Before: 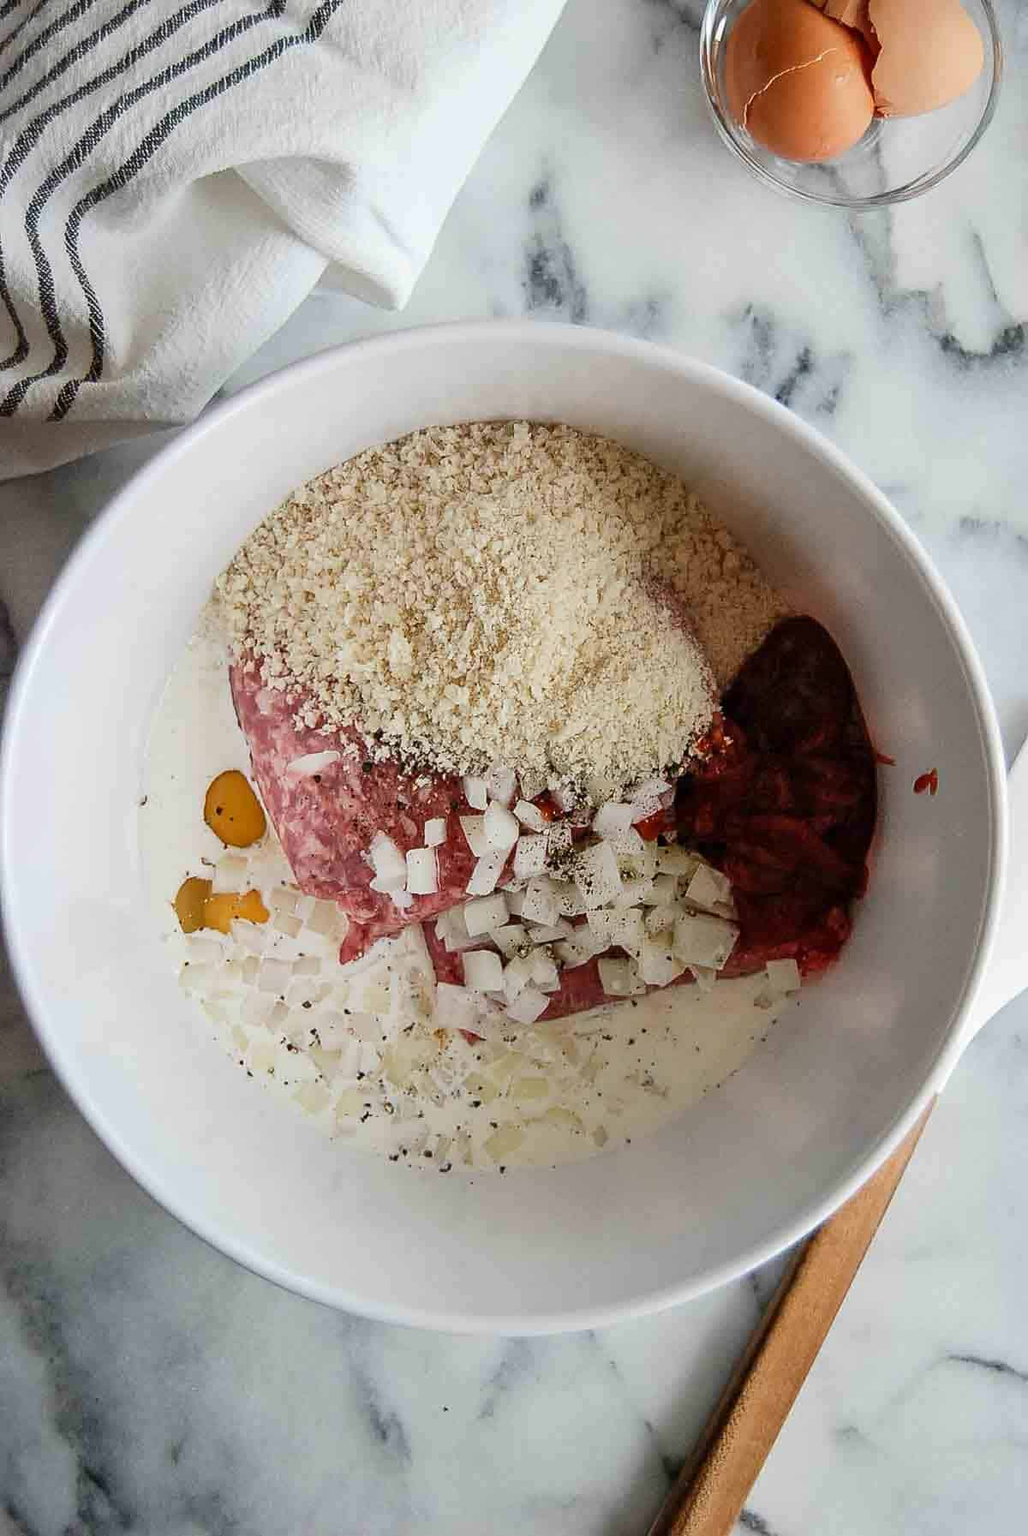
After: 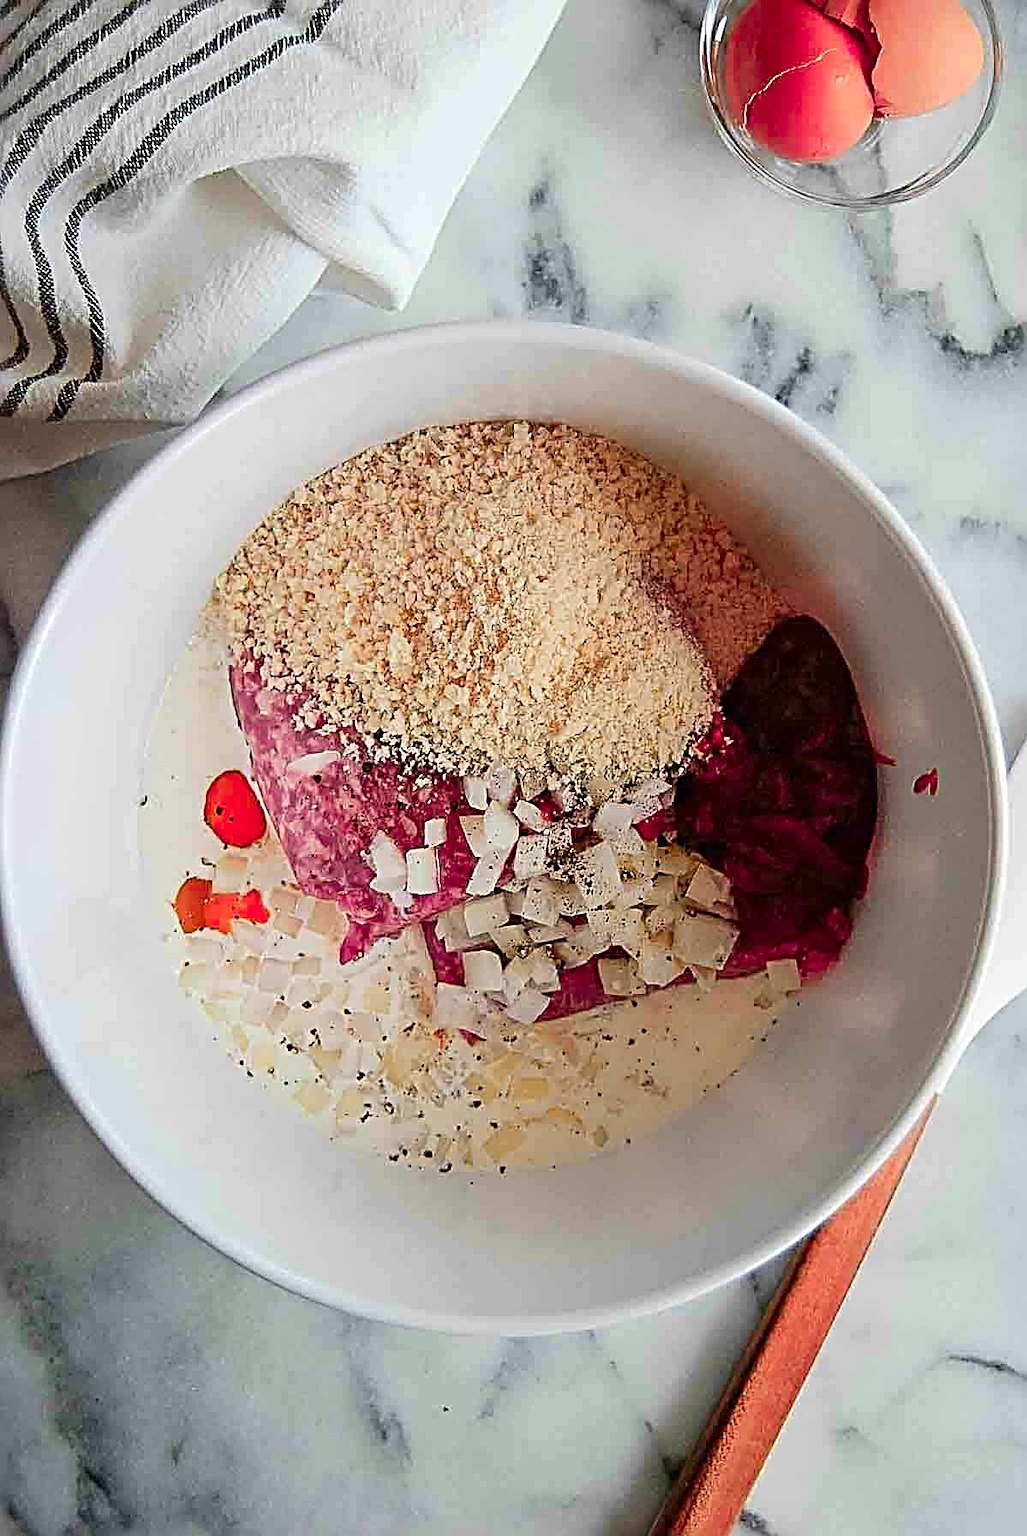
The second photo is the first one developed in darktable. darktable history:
color zones: curves: ch1 [(0.24, 0.634) (0.75, 0.5)]; ch2 [(0.253, 0.437) (0.745, 0.491)], mix 102.12%
sharpen: radius 3.69, amount 0.928
